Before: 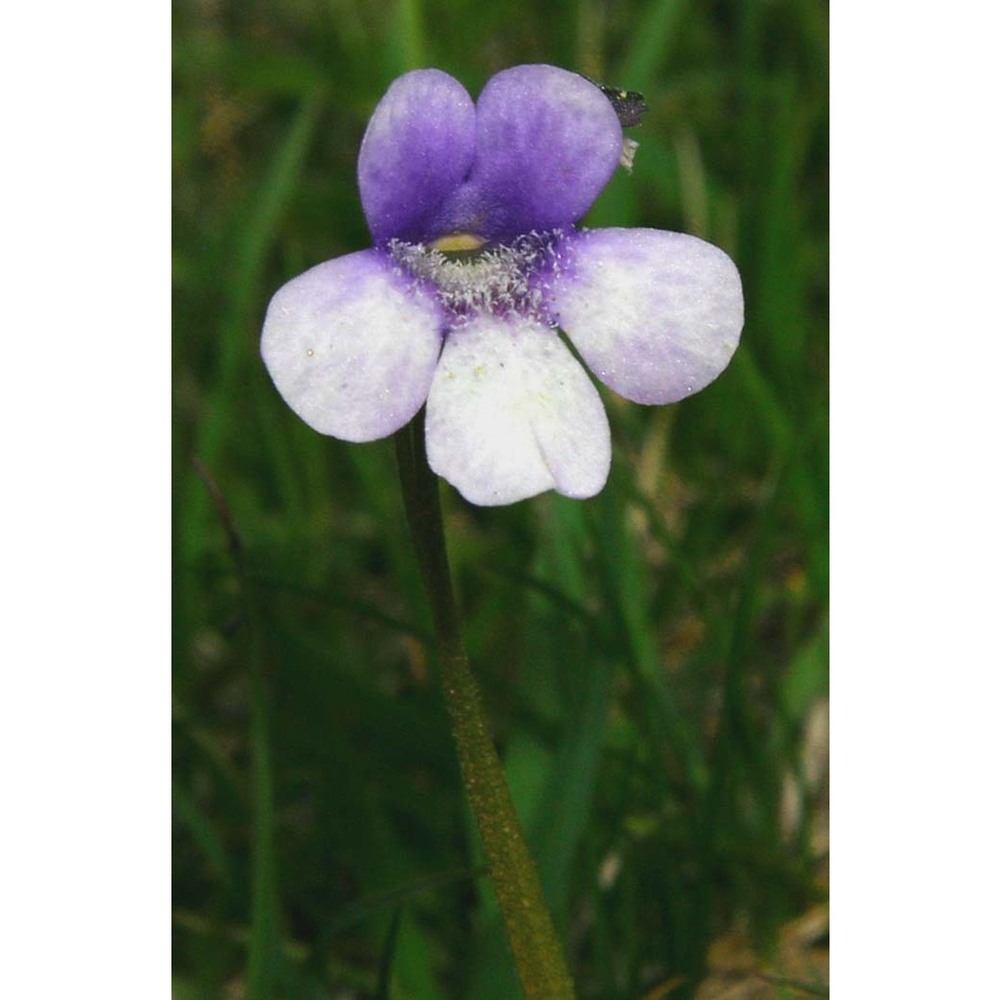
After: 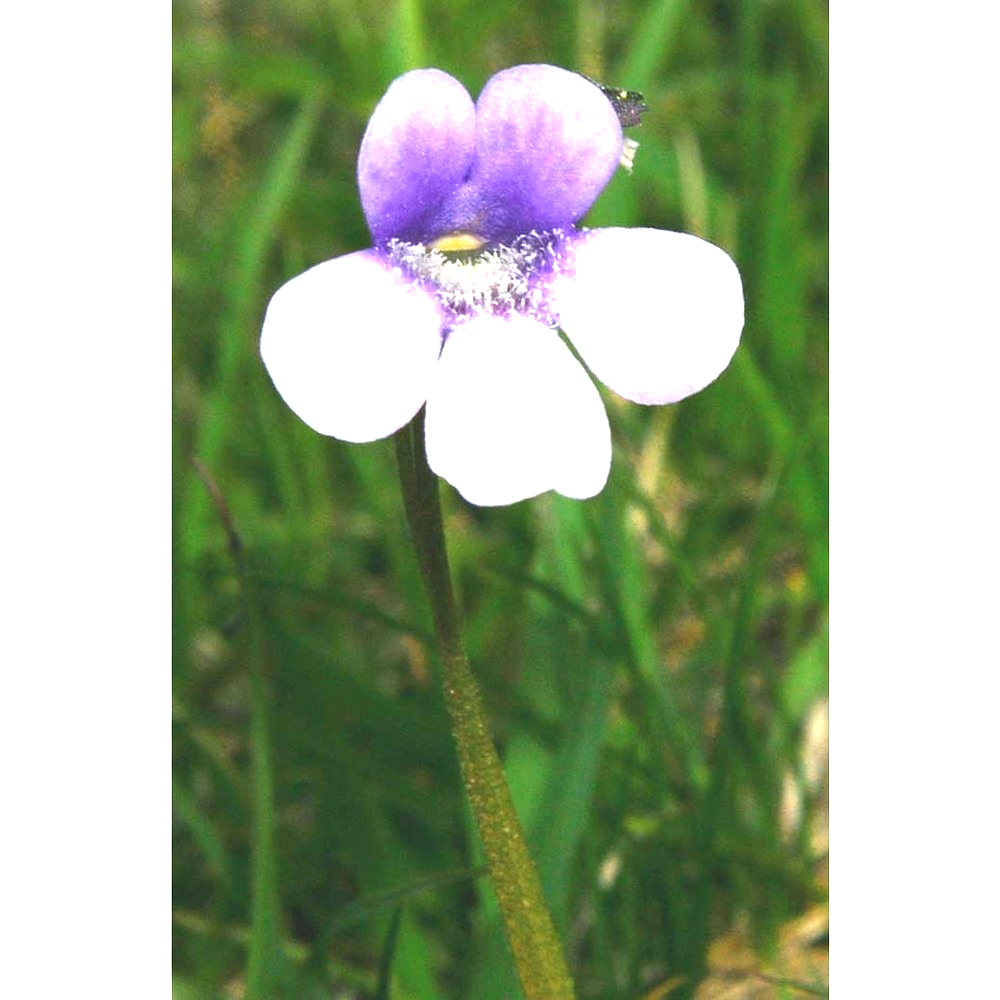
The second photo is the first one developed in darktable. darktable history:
exposure: black level correction 0, exposure 1.761 EV, compensate highlight preservation false
